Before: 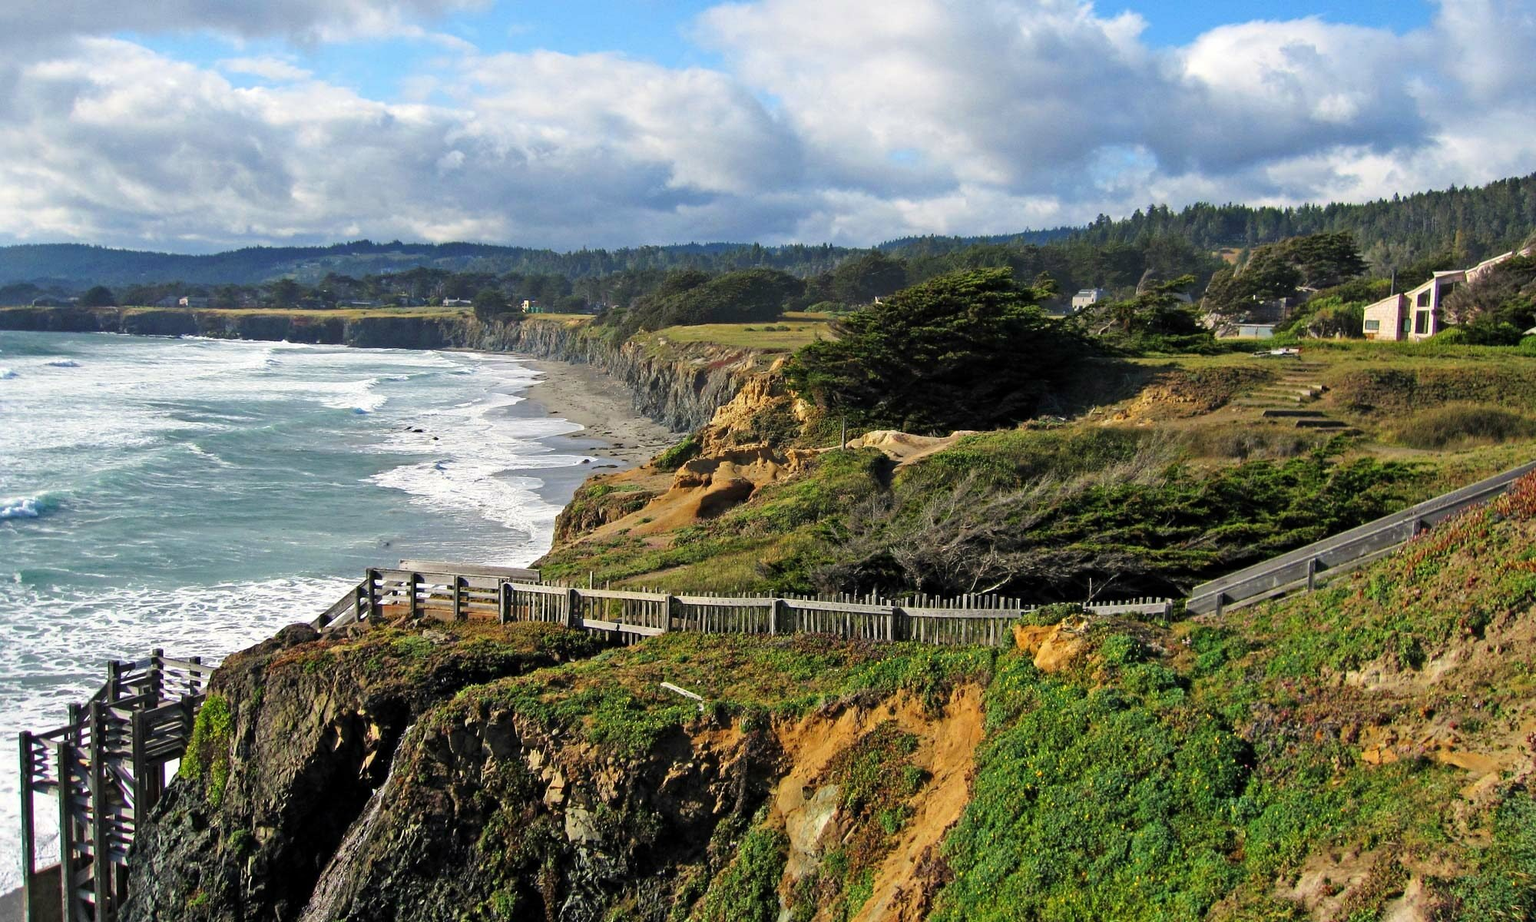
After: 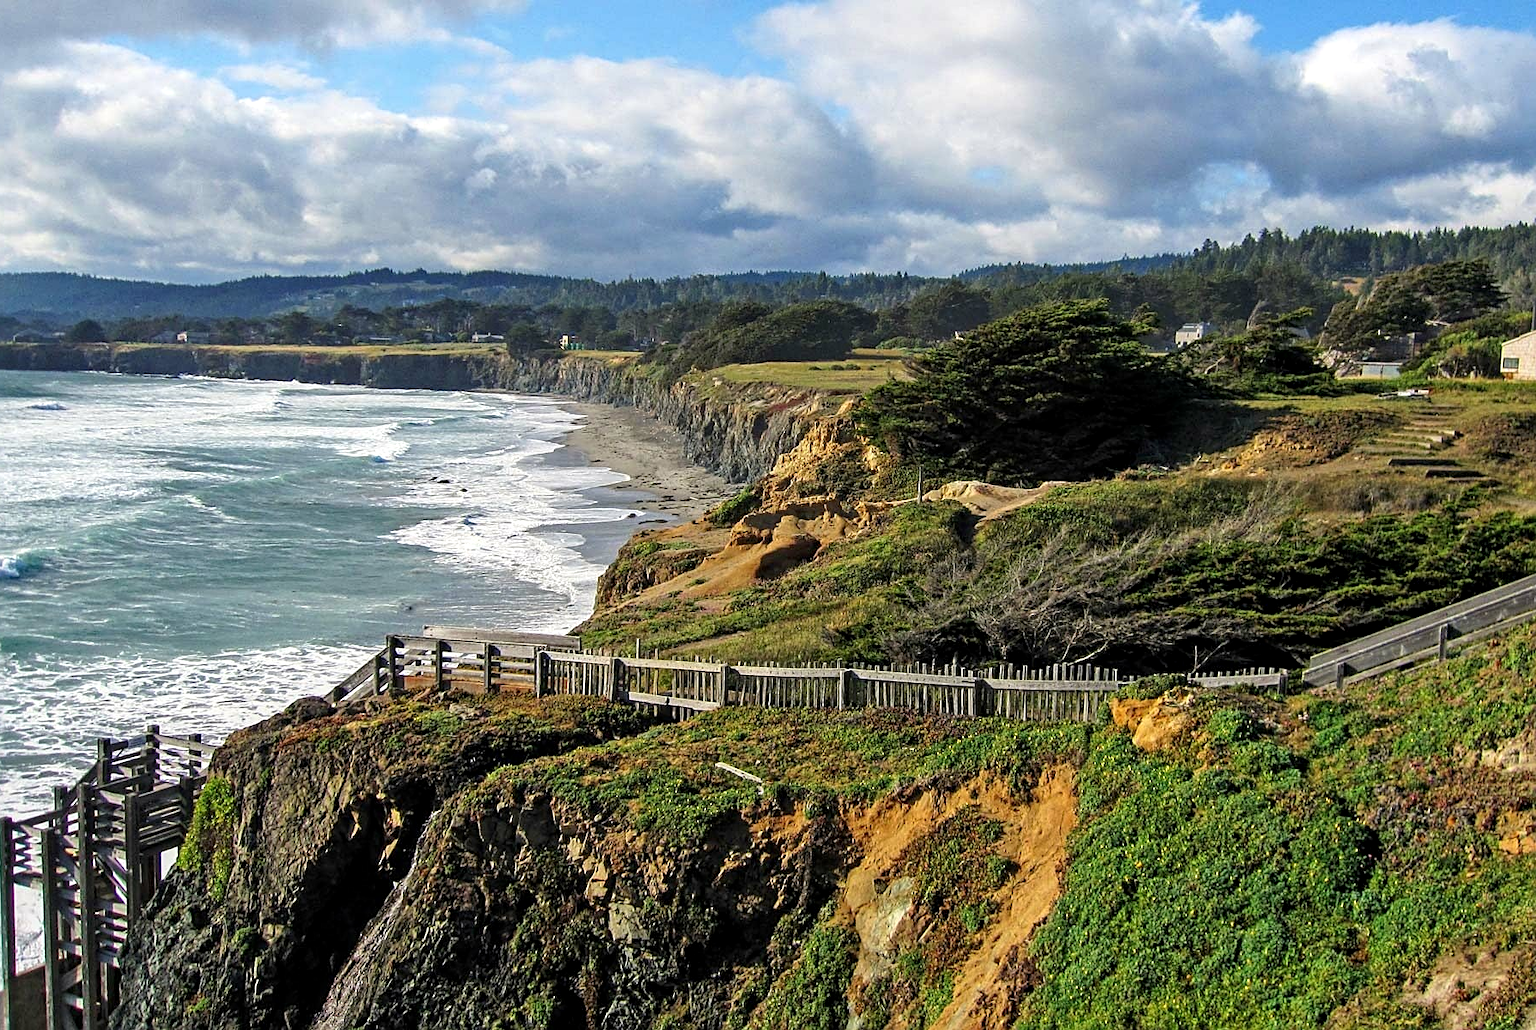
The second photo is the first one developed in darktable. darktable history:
crop and rotate: left 1.374%, right 9.146%
local contrast: on, module defaults
sharpen: on, module defaults
